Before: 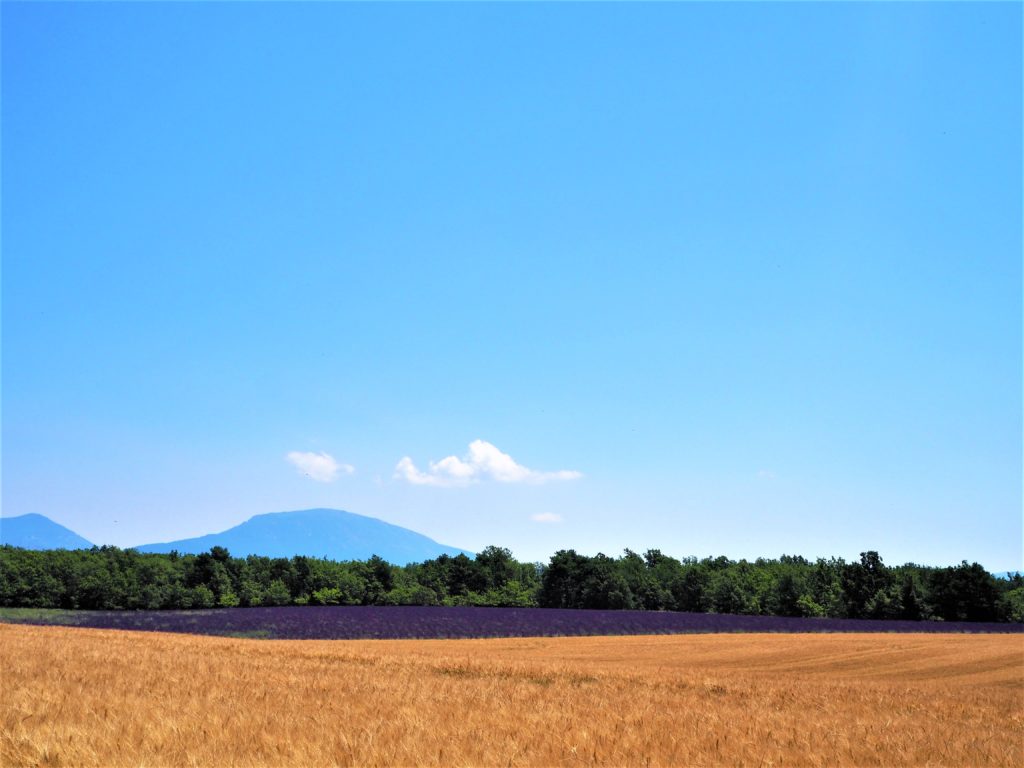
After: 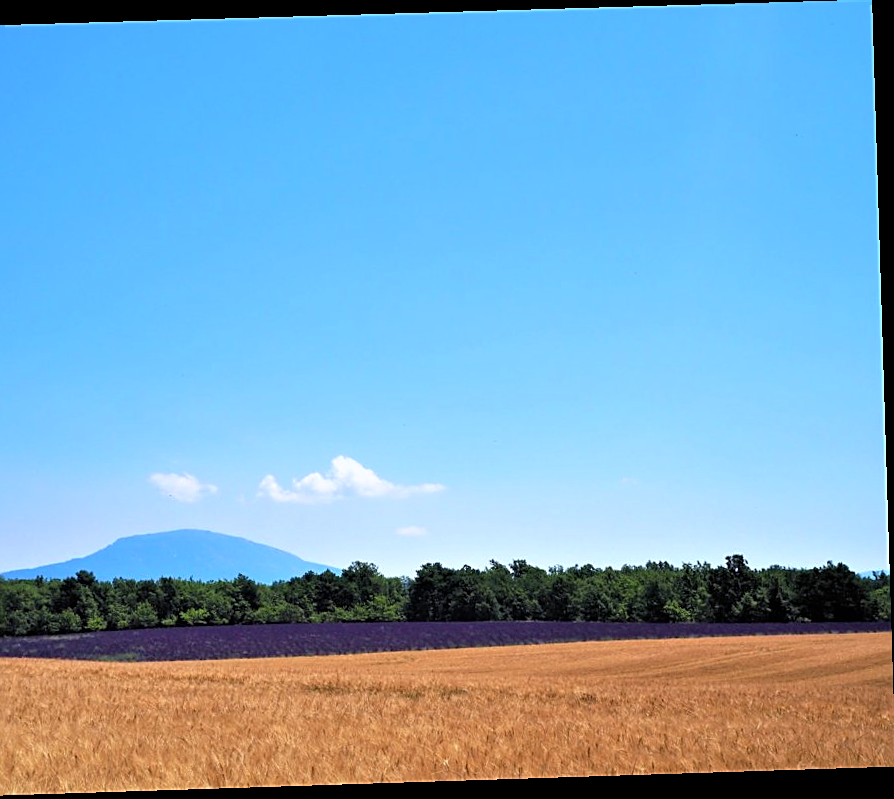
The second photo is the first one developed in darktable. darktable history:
sharpen: on, module defaults
rotate and perspective: rotation -1.77°, lens shift (horizontal) 0.004, automatic cropping off
crop and rotate: left 14.584%
color calibration: illuminant as shot in camera, x 0.358, y 0.373, temperature 4628.91 K
